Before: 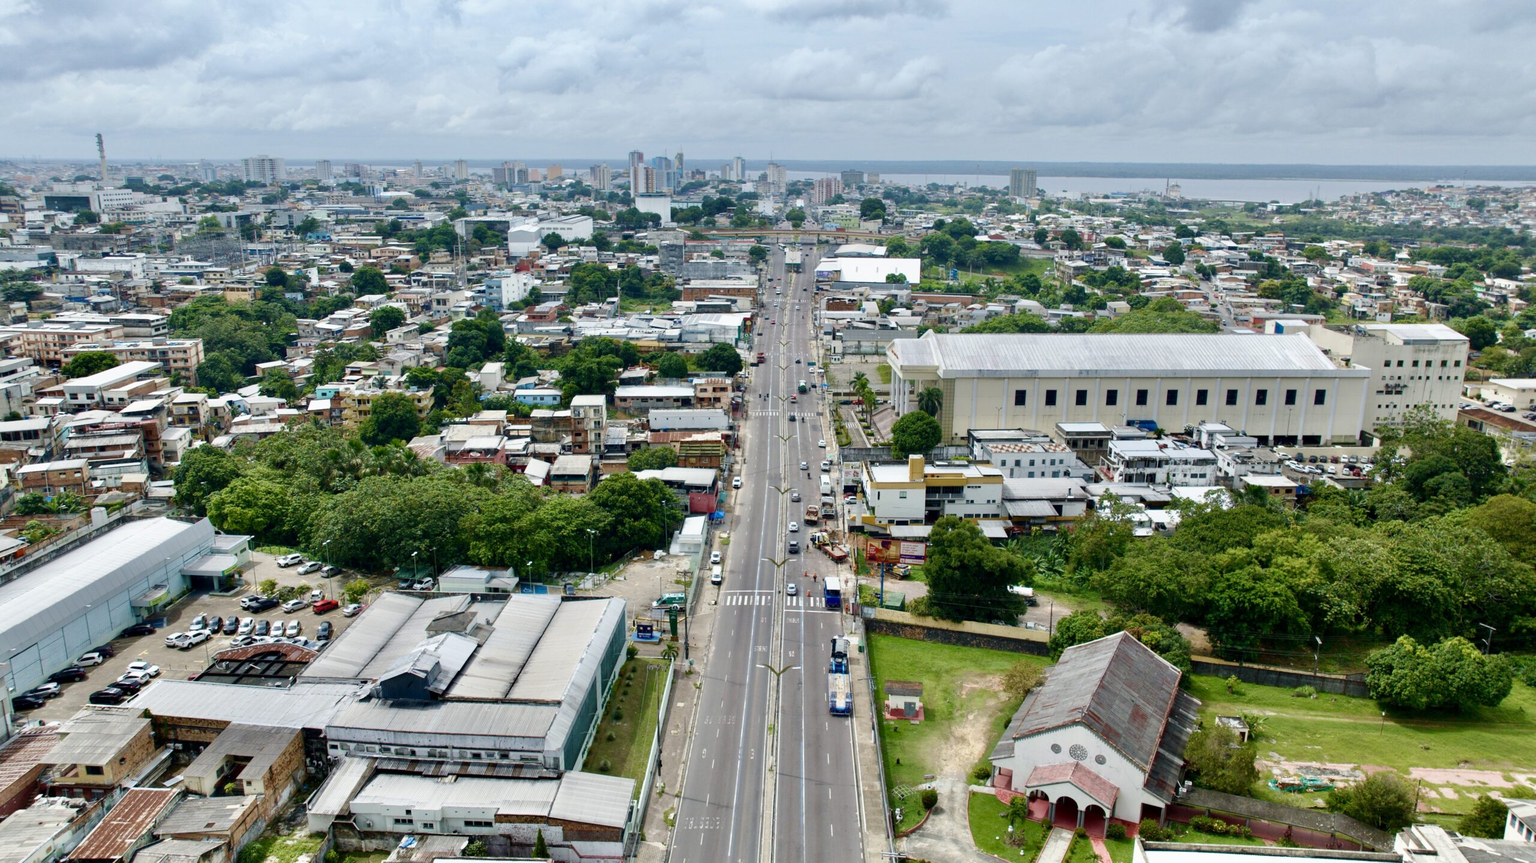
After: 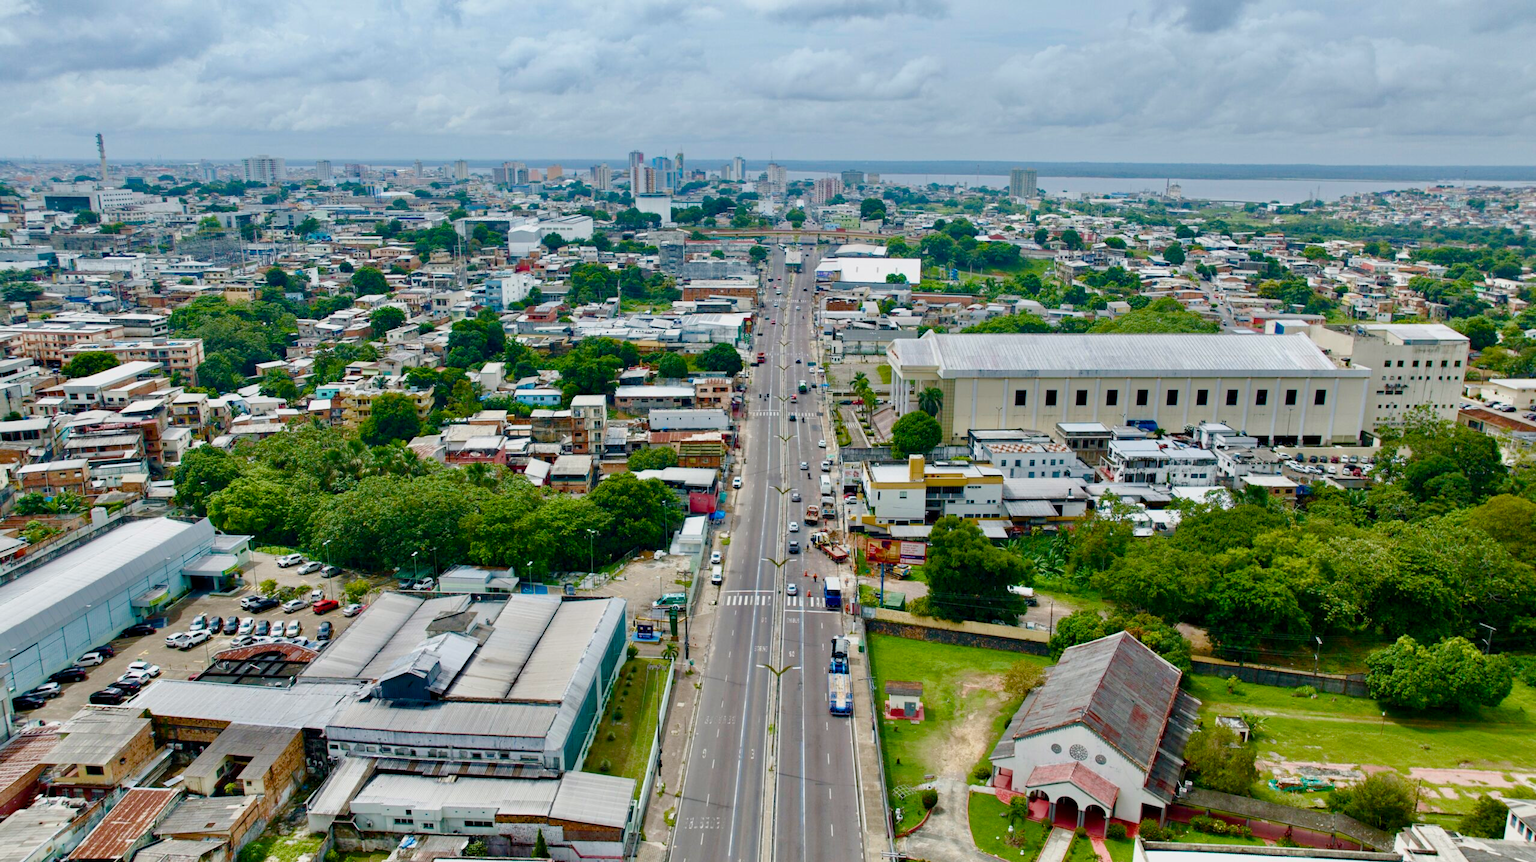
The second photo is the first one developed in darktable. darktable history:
color balance rgb: perceptual saturation grading › global saturation 20%, perceptual saturation grading › highlights -24.869%, perceptual saturation grading › shadows 24.7%, contrast -9.4%
haze removal: compatibility mode true, adaptive false
